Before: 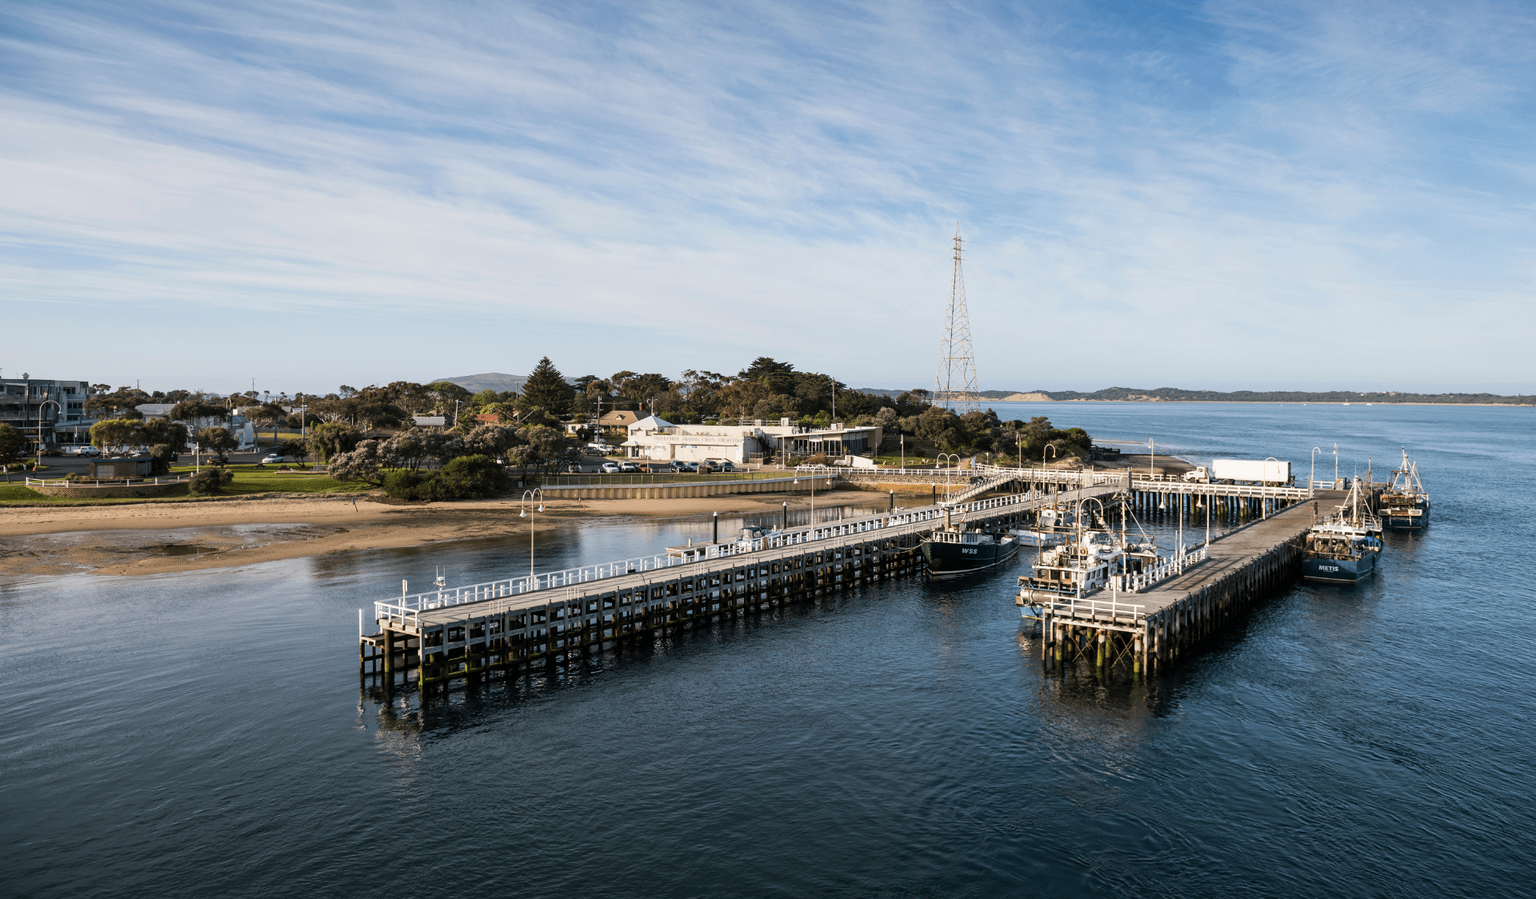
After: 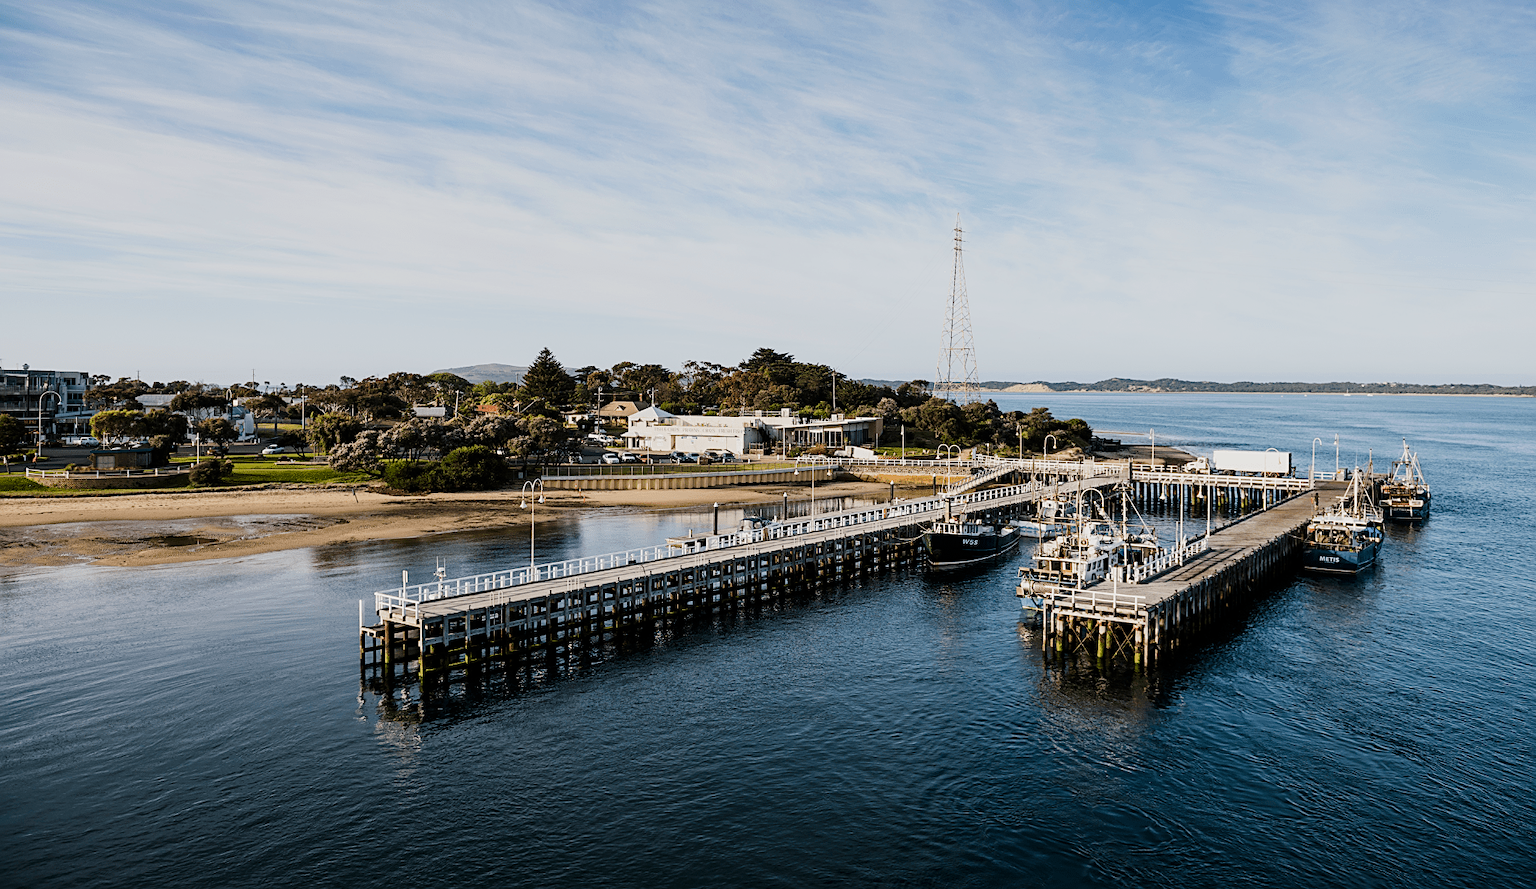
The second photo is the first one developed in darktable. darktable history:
sharpen: on, module defaults
crop: top 1.12%, right 0.007%
tone curve: curves: ch0 [(0, 0) (0.049, 0.01) (0.154, 0.081) (0.491, 0.519) (0.748, 0.765) (1, 0.919)]; ch1 [(0, 0) (0.172, 0.123) (0.317, 0.272) (0.401, 0.422) (0.499, 0.497) (0.531, 0.54) (0.615, 0.603) (0.741, 0.783) (1, 1)]; ch2 [(0, 0) (0.411, 0.424) (0.483, 0.478) (0.544, 0.56) (0.686, 0.638) (1, 1)], preserve colors none
